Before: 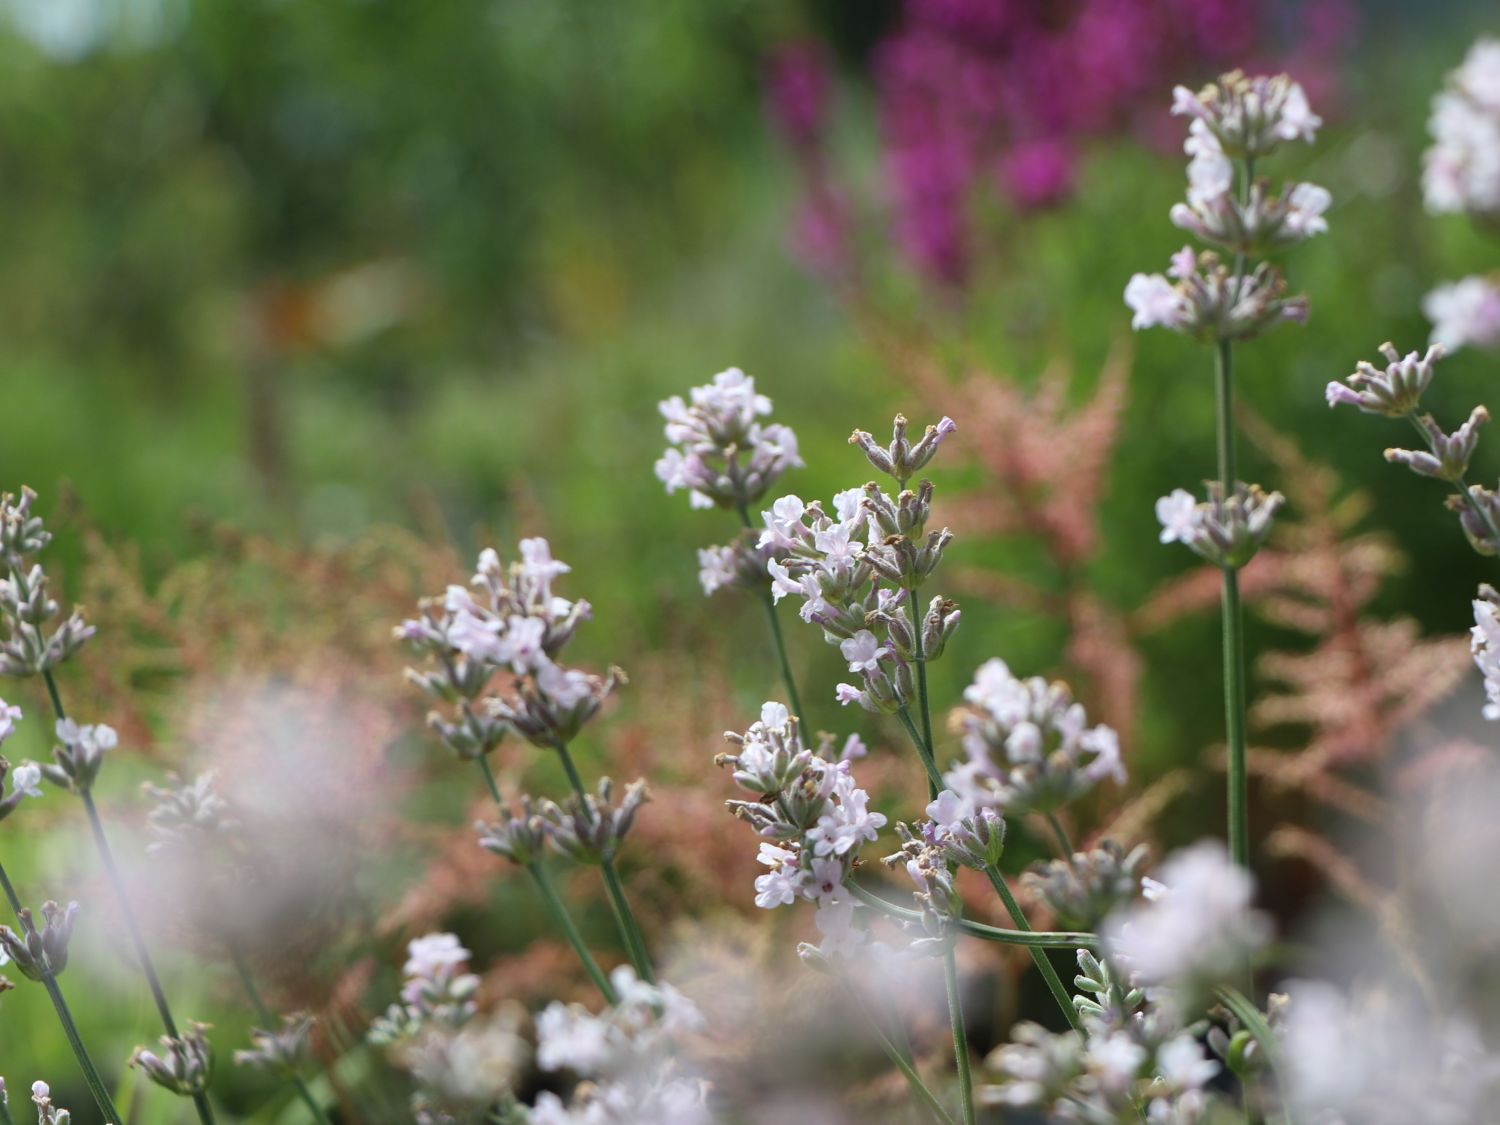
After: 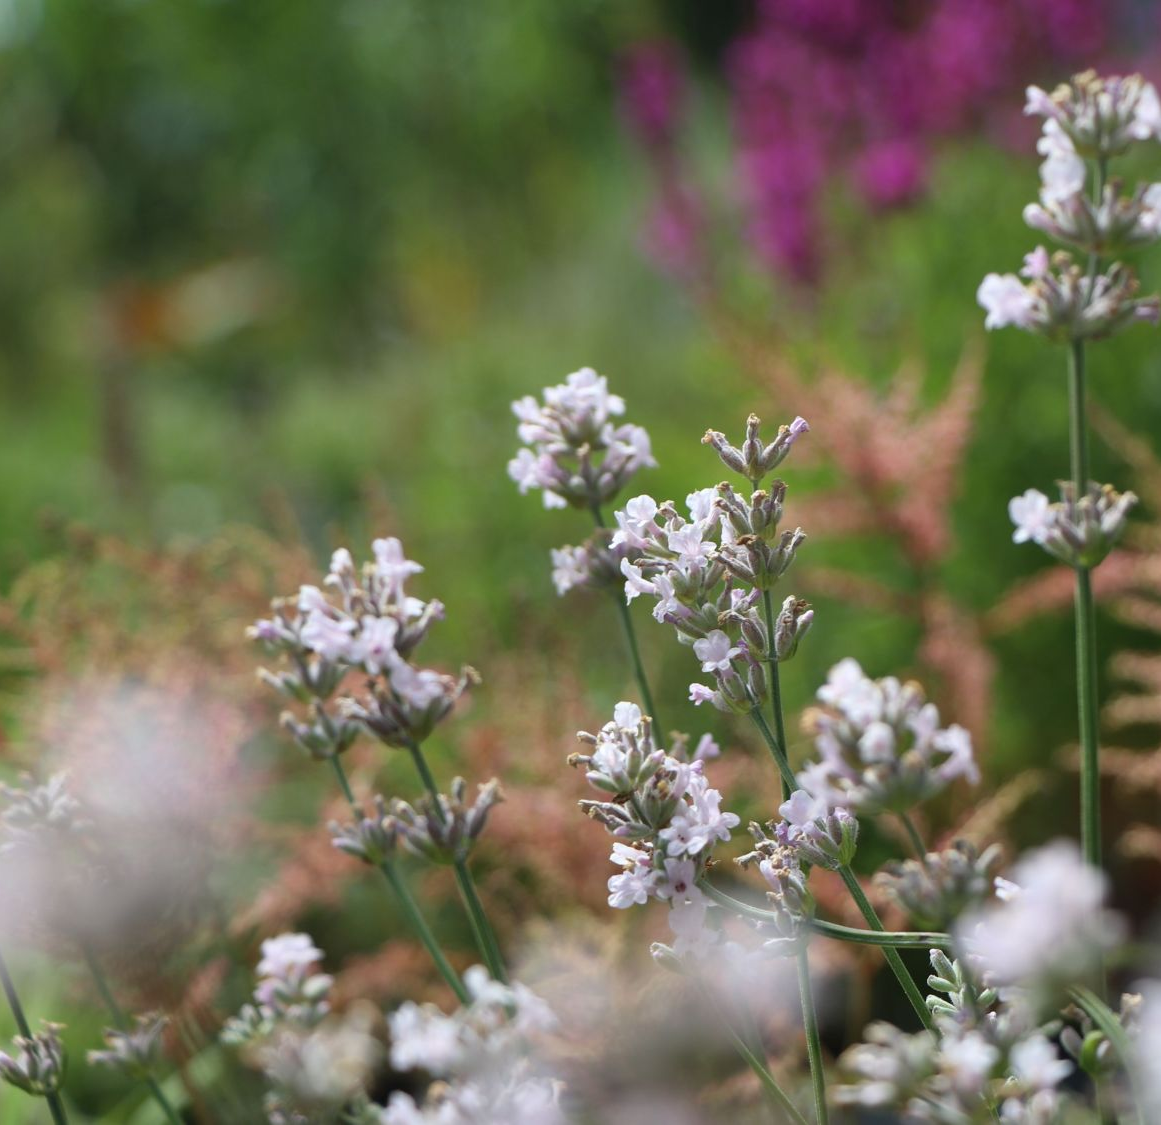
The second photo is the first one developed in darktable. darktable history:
crop: left 9.862%, right 12.725%
